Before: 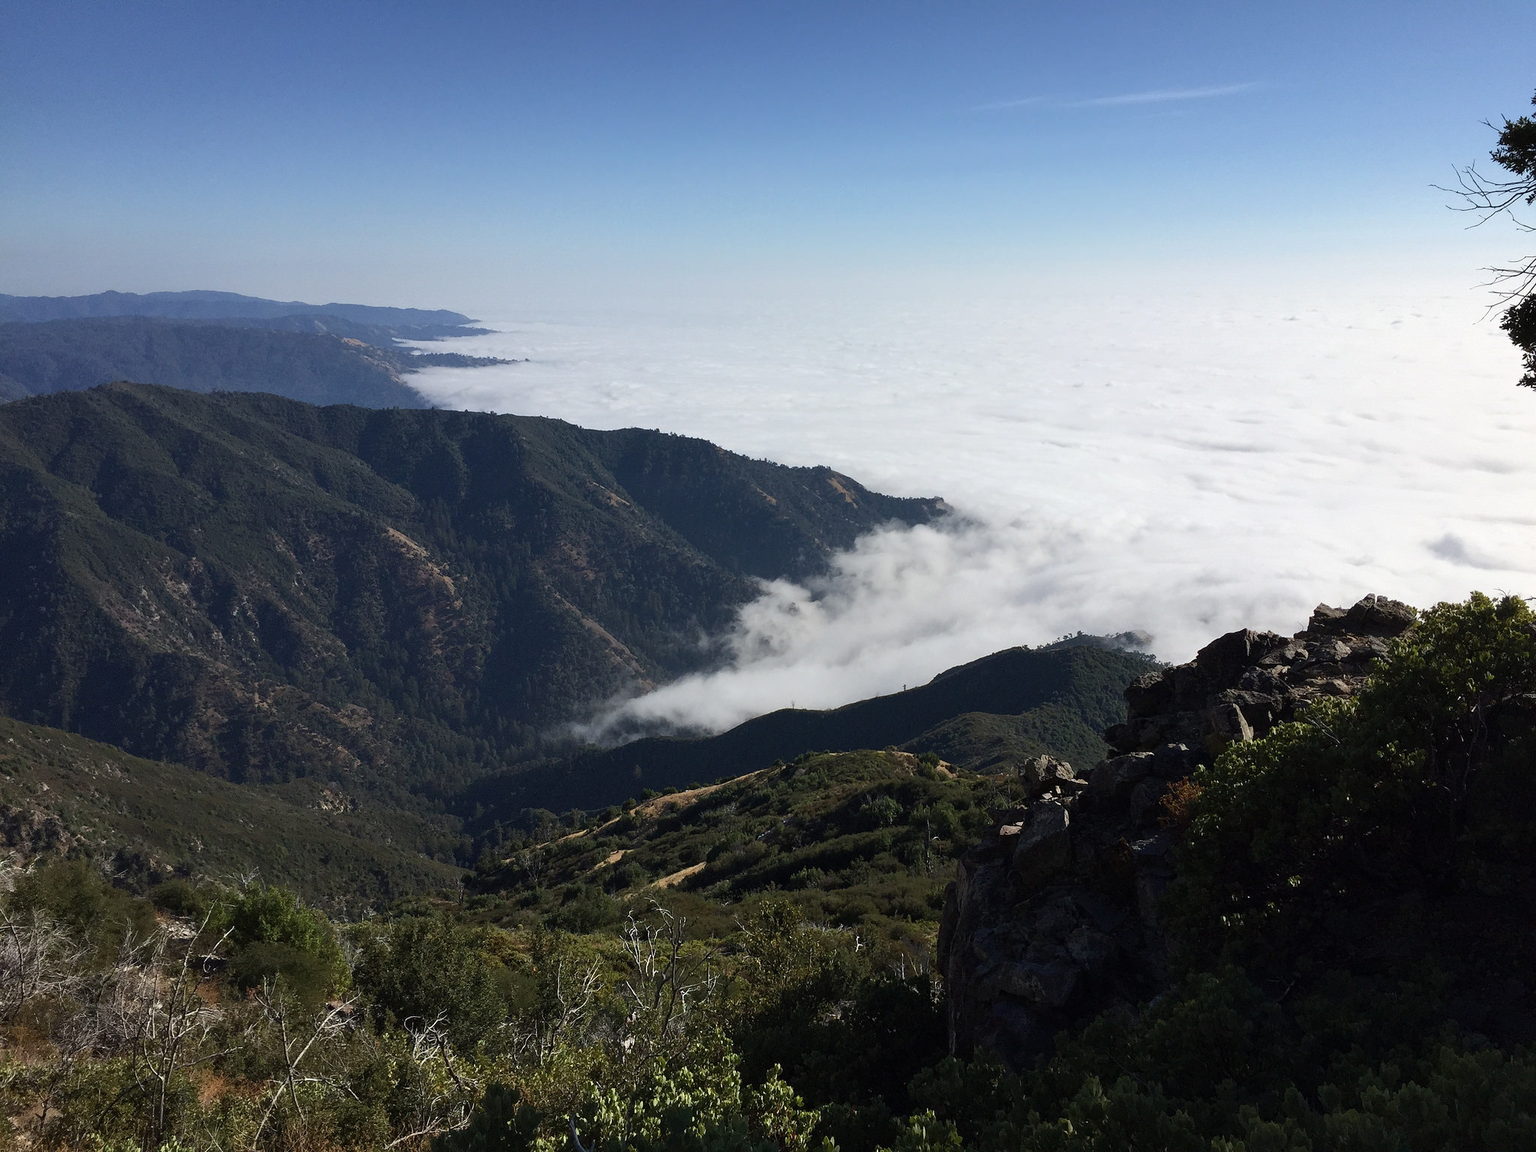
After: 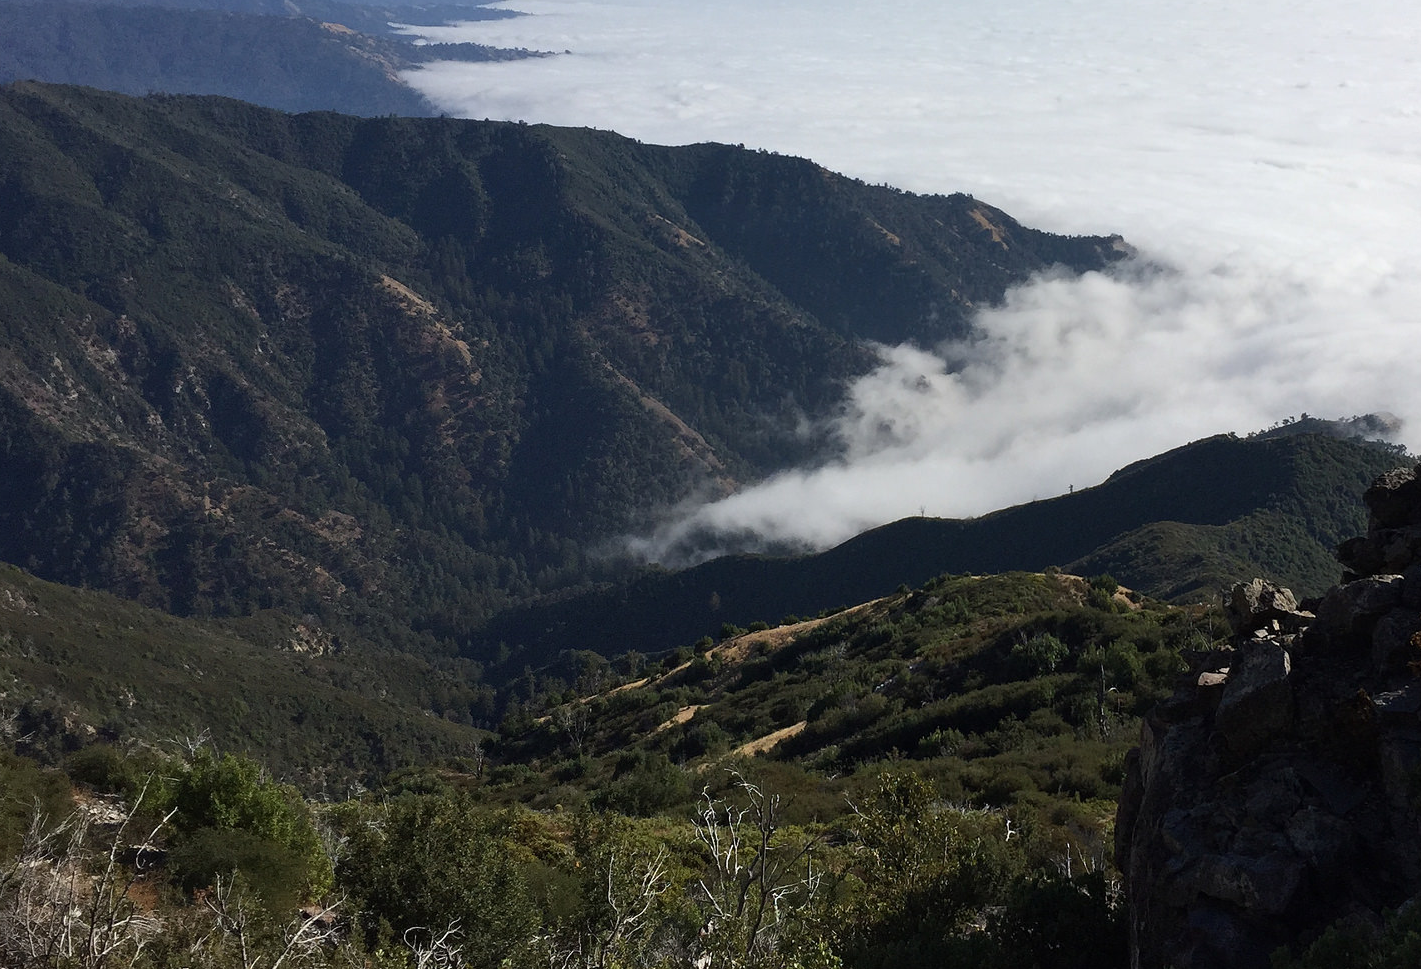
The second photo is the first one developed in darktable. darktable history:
crop: left 6.623%, top 27.877%, right 23.979%, bottom 8.909%
